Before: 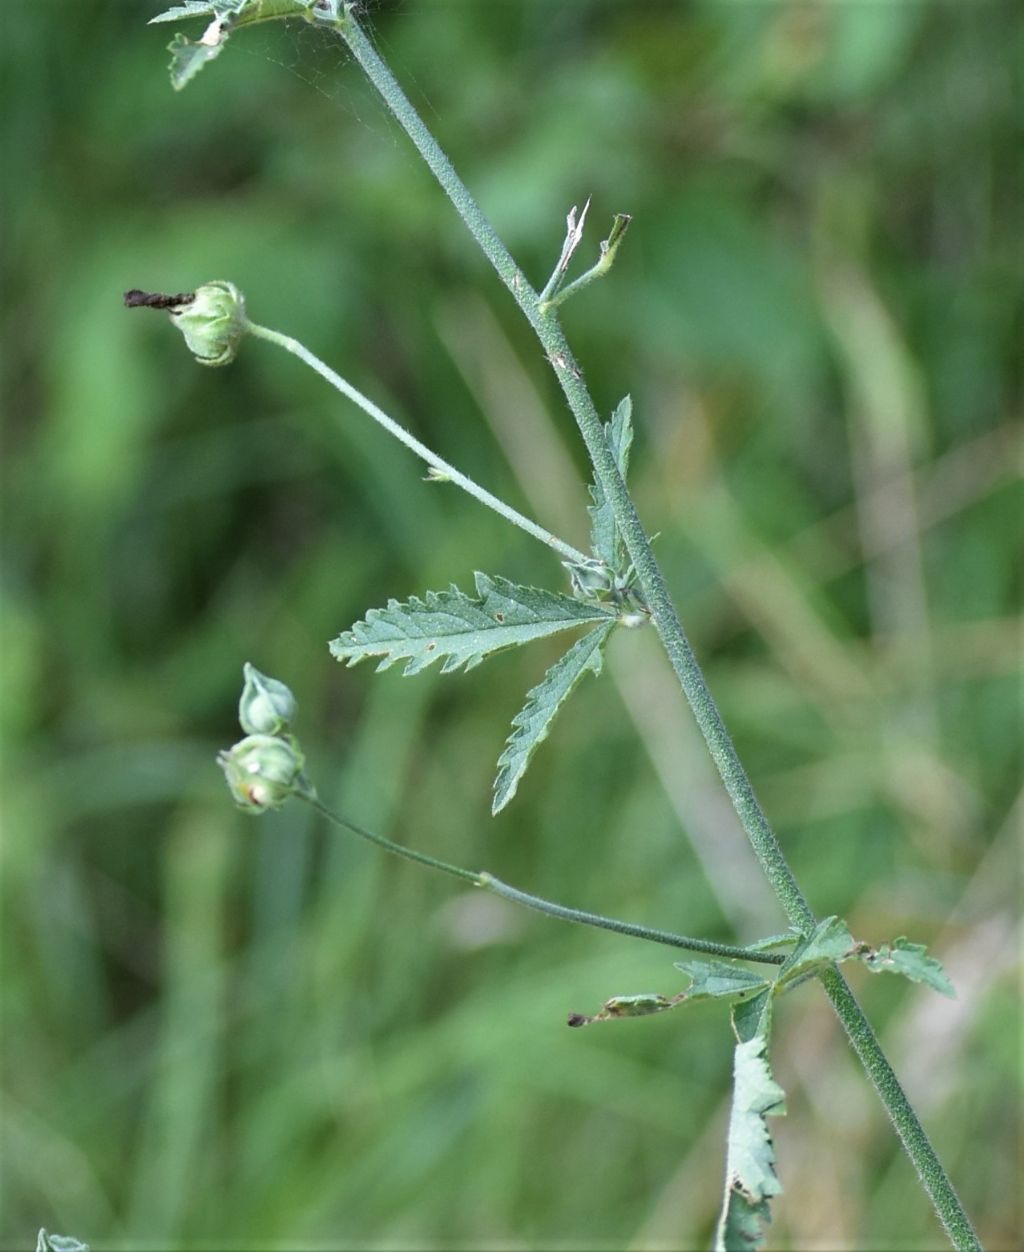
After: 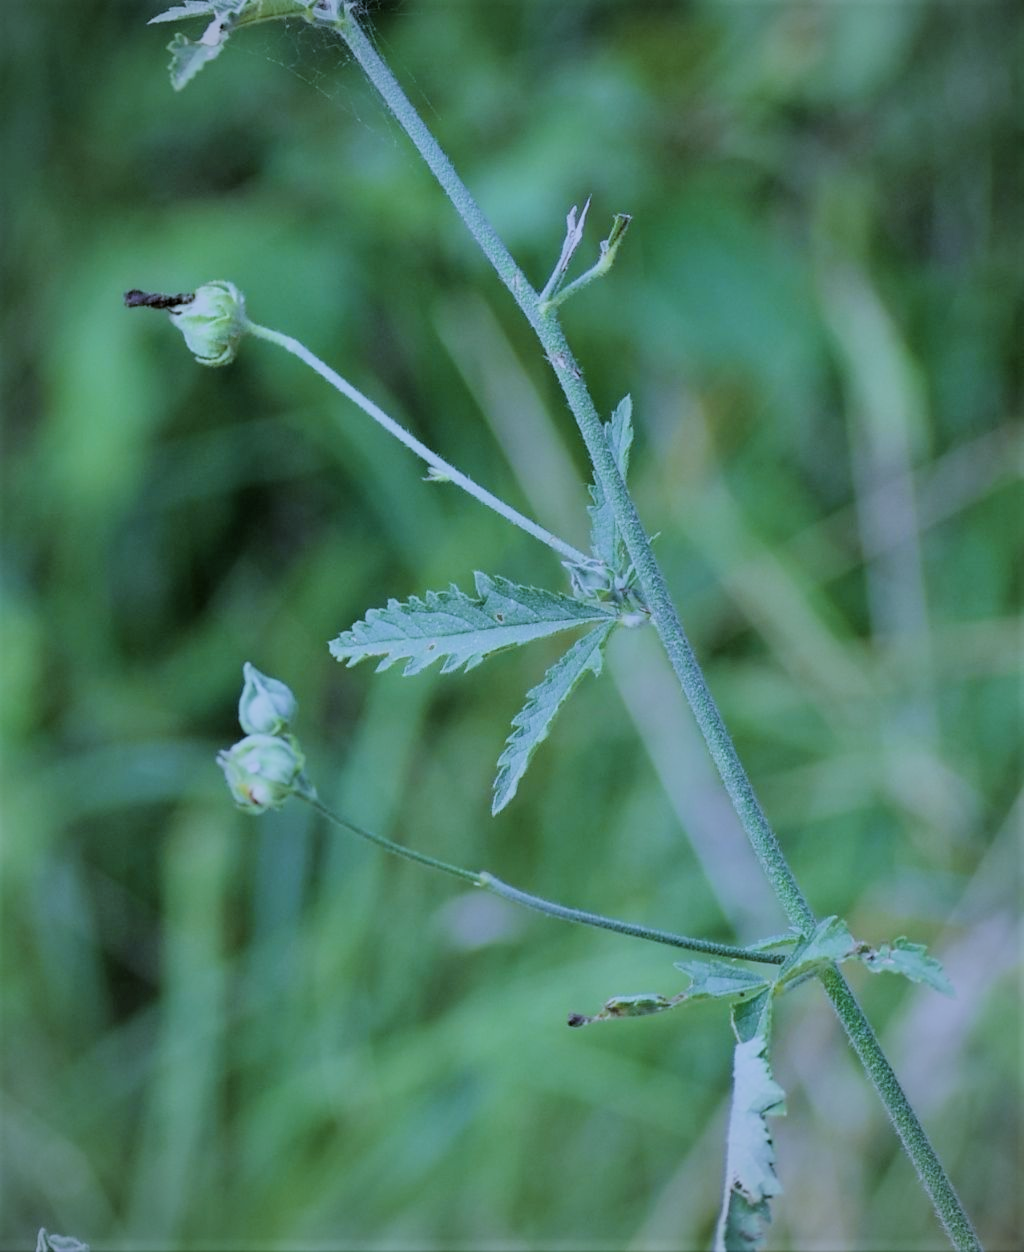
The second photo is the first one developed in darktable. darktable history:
white balance: red 0.871, blue 1.249
velvia: strength 15%
filmic rgb: black relative exposure -6.98 EV, white relative exposure 5.63 EV, hardness 2.86
vignetting: fall-off radius 81.94%
